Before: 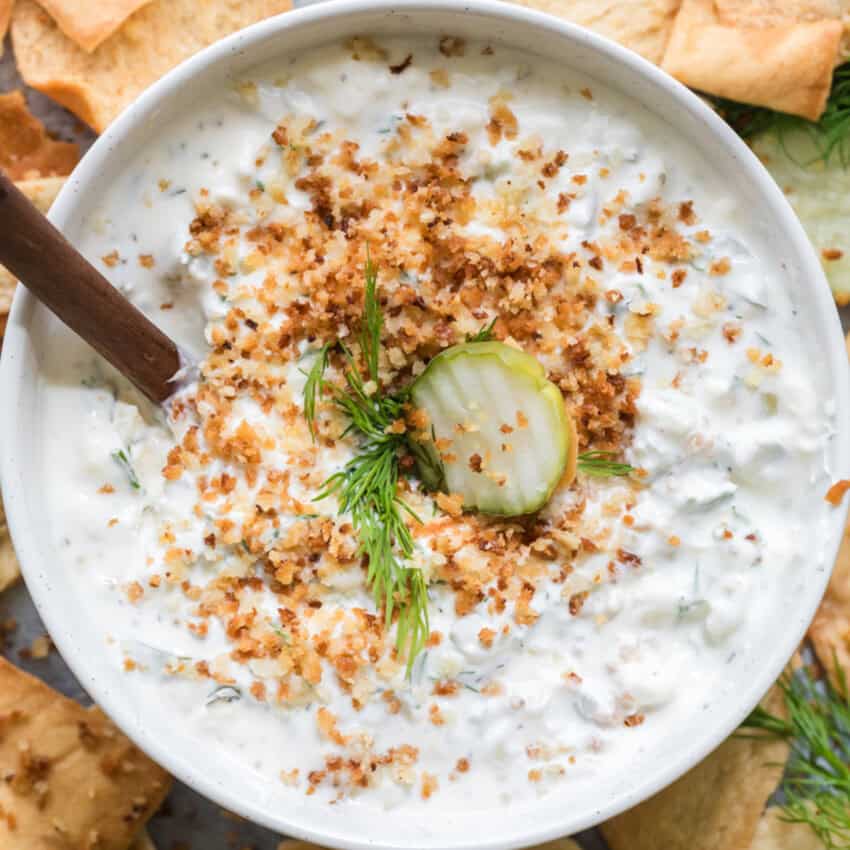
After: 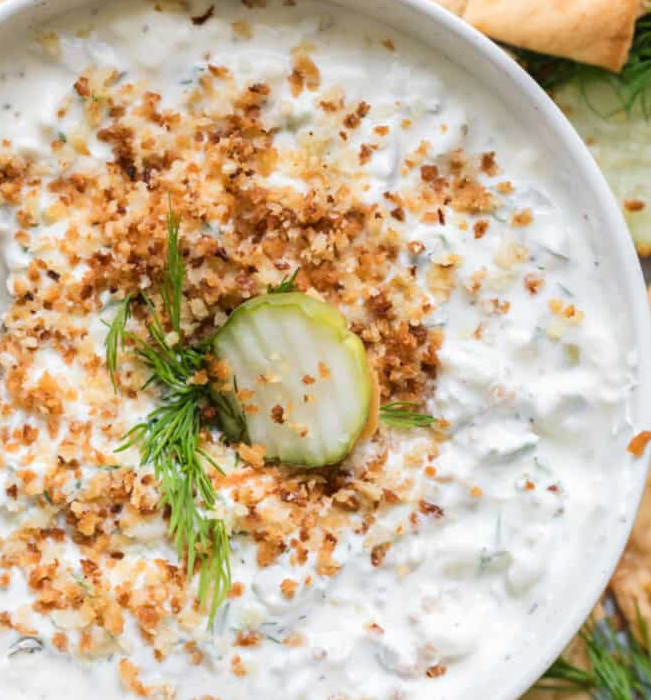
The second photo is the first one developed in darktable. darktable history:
crop: left 23.39%, top 5.83%, bottom 11.746%
